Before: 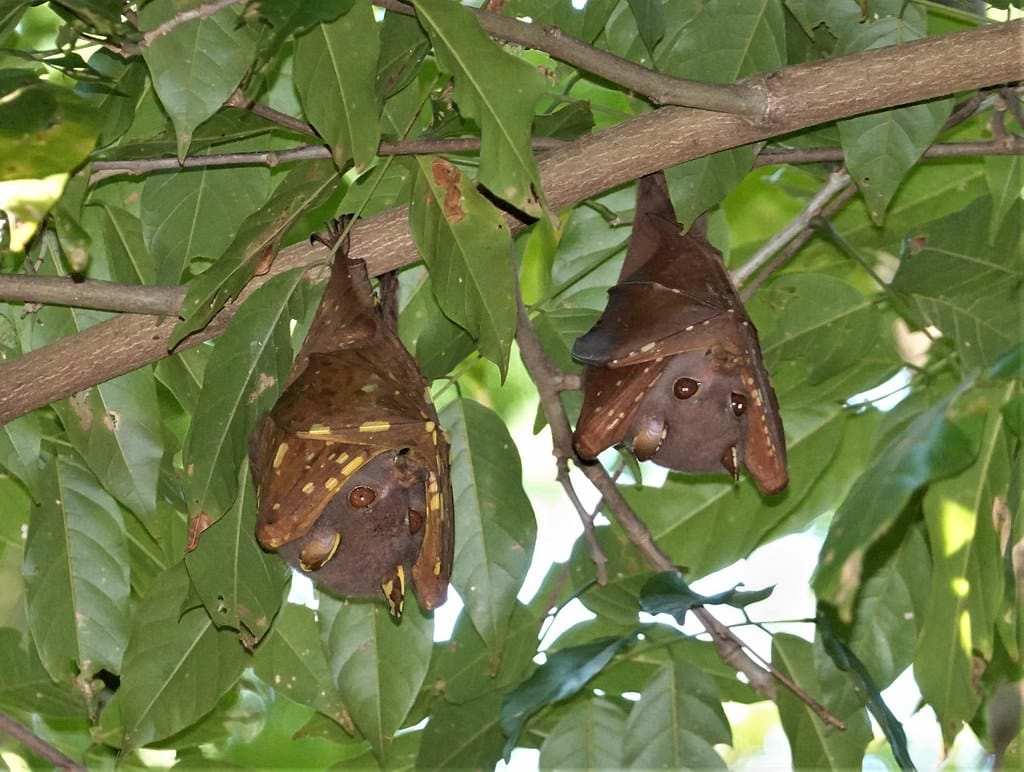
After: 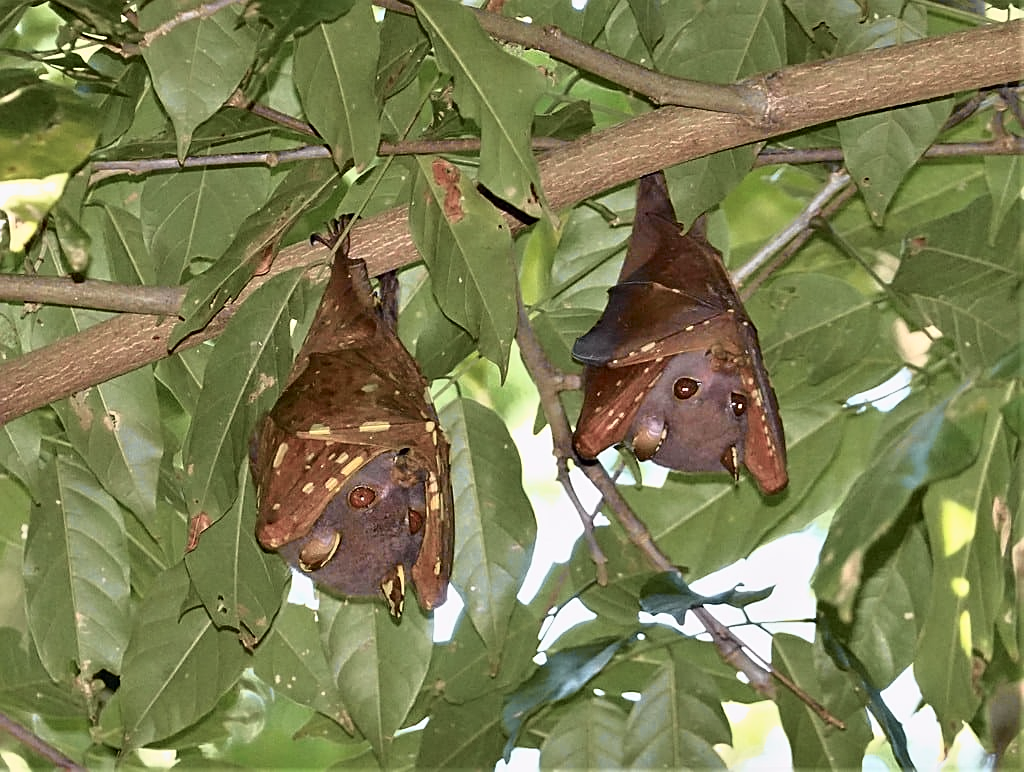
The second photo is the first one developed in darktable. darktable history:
sharpen: on, module defaults
tone curve: curves: ch0 [(0, 0) (0.105, 0.08) (0.195, 0.18) (0.283, 0.288) (0.384, 0.419) (0.485, 0.531) (0.638, 0.69) (0.795, 0.879) (1, 0.977)]; ch1 [(0, 0) (0.161, 0.092) (0.35, 0.33) (0.379, 0.401) (0.456, 0.469) (0.498, 0.503) (0.531, 0.537) (0.596, 0.621) (0.635, 0.655) (1, 1)]; ch2 [(0, 0) (0.371, 0.362) (0.437, 0.437) (0.483, 0.484) (0.53, 0.515) (0.56, 0.58) (0.622, 0.606) (1, 1)], color space Lab, independent channels, preserve colors none
shadows and highlights: soften with gaussian
